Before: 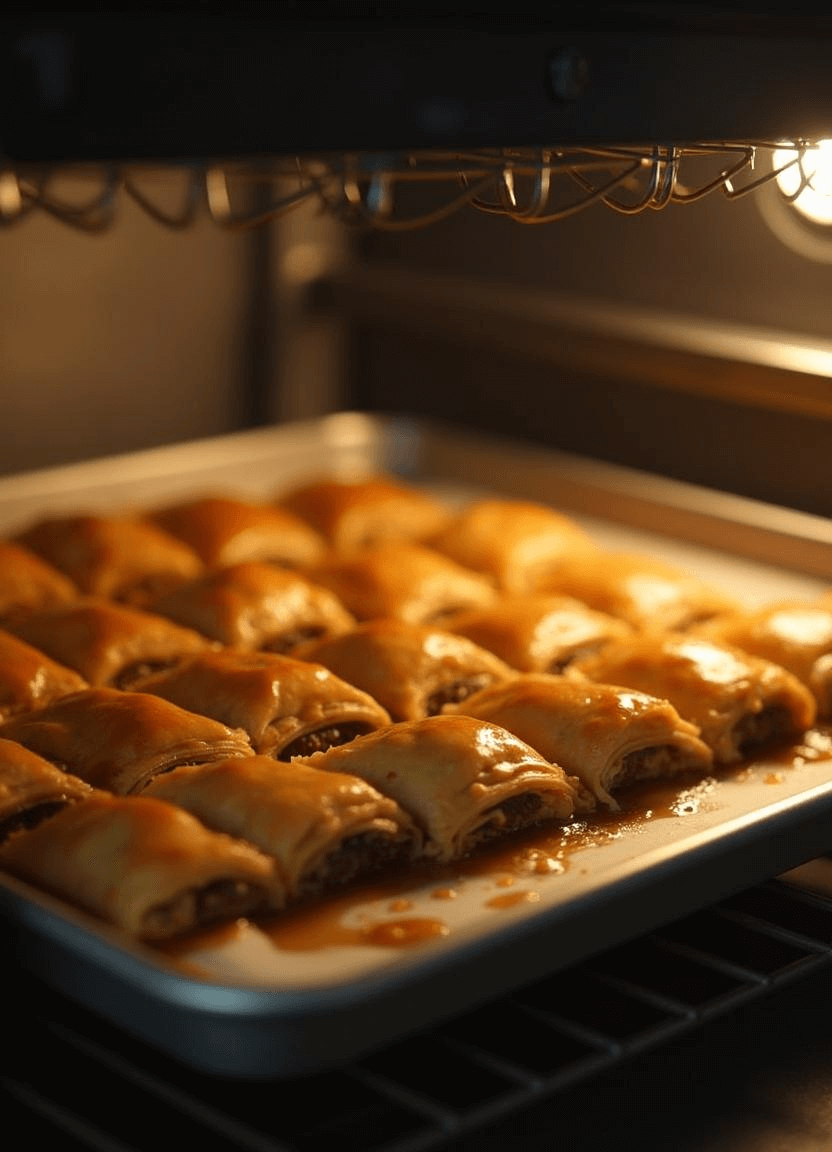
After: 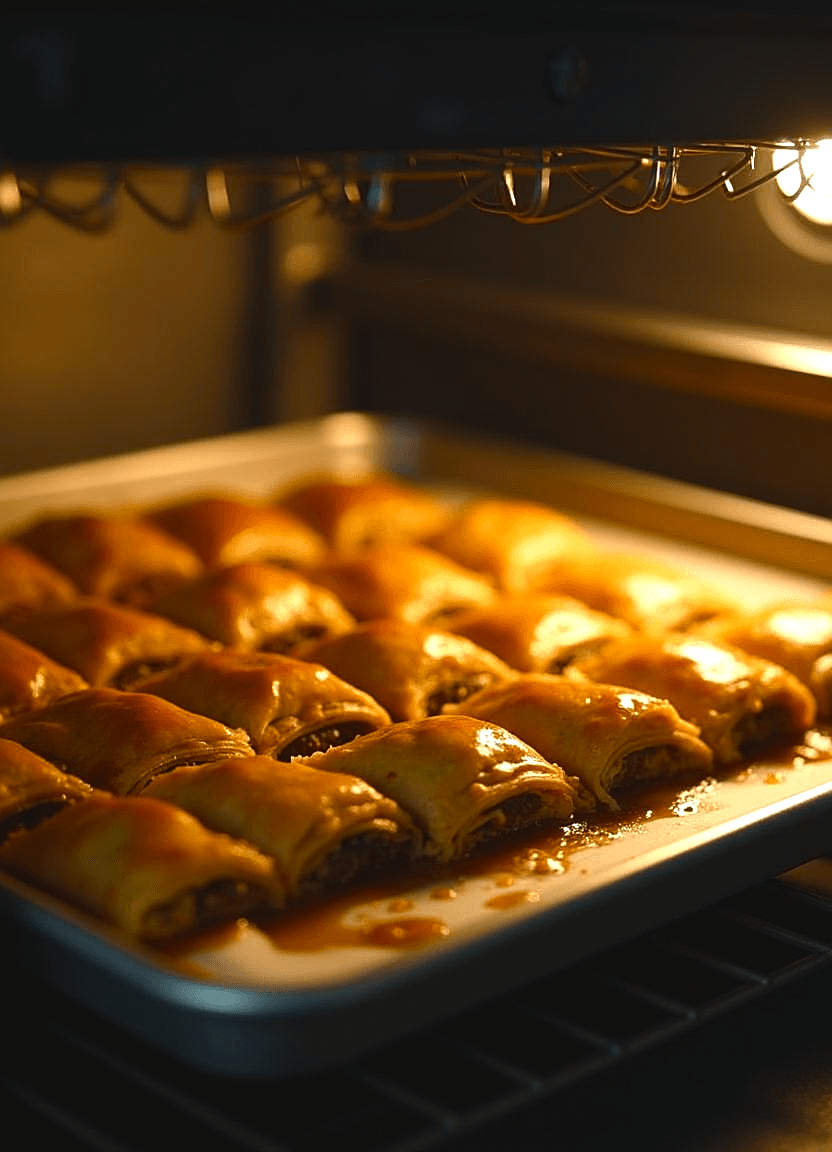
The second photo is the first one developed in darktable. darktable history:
sharpen: on, module defaults
color balance rgb: shadows lift › chroma 1%, shadows lift › hue 217.2°, power › hue 310.8°, highlights gain › chroma 1%, highlights gain › hue 54°, global offset › luminance 0.5%, global offset › hue 171.6°, perceptual saturation grading › global saturation 14.09%, perceptual saturation grading › highlights -25%, perceptual saturation grading › shadows 30%, perceptual brilliance grading › highlights 13.42%, perceptual brilliance grading › mid-tones 8.05%, perceptual brilliance grading › shadows -17.45%, global vibrance 25%
